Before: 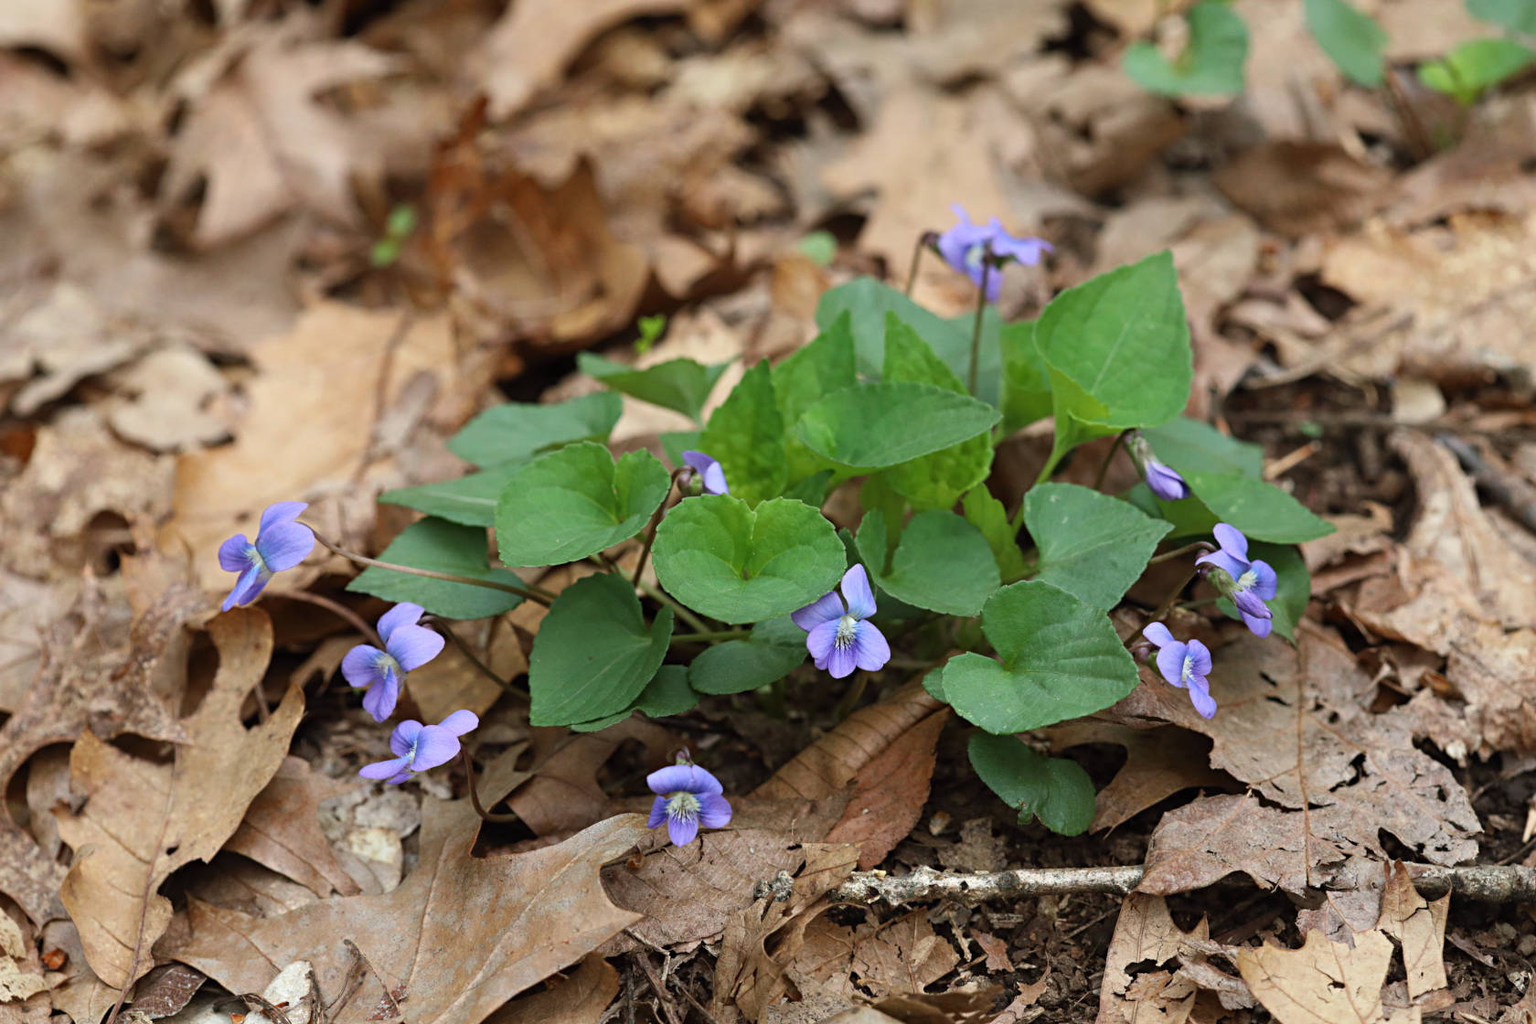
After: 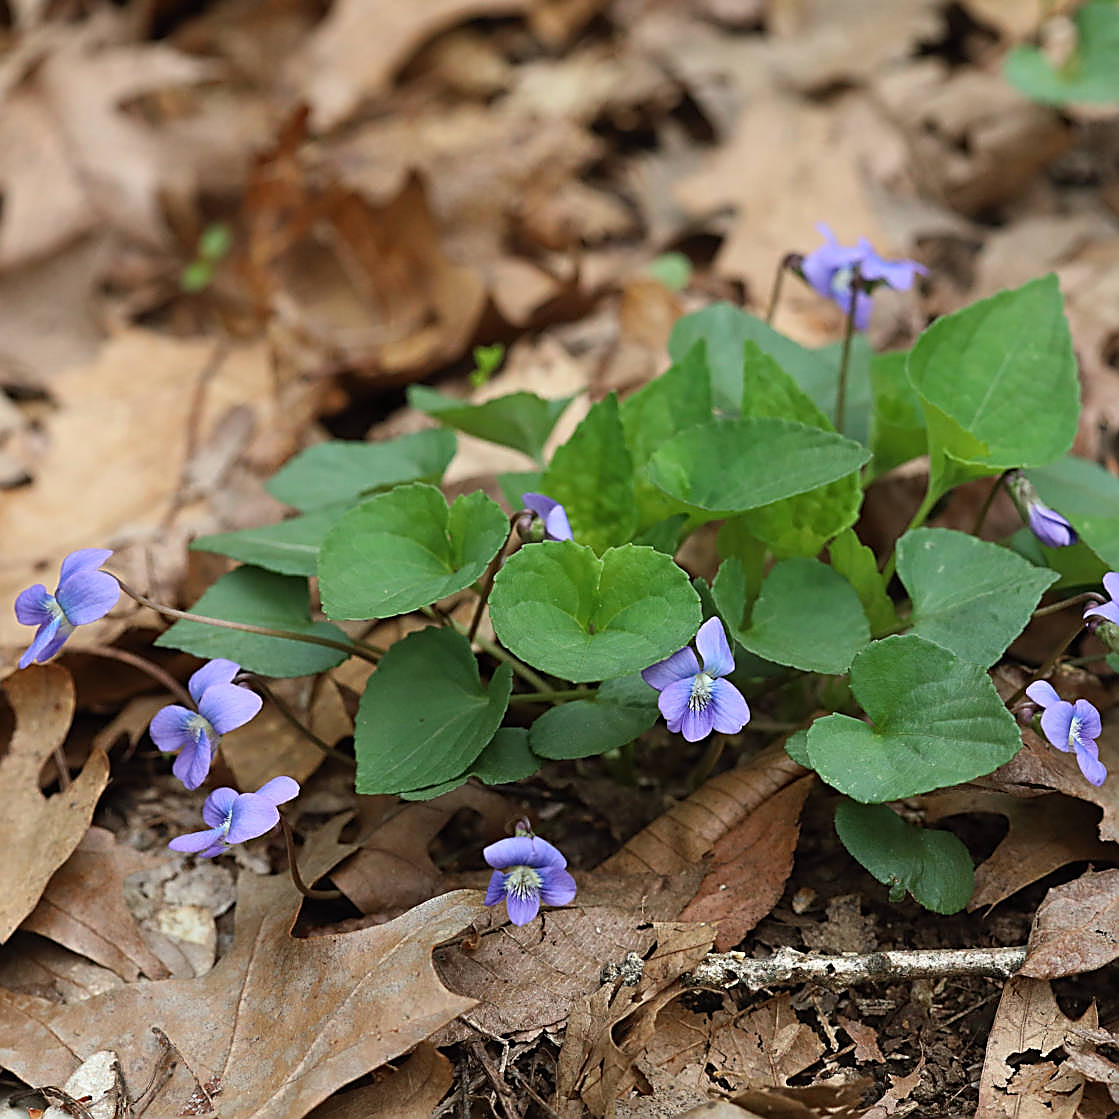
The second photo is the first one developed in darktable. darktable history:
sharpen: radius 1.4, amount 1.25, threshold 0.7
crop and rotate: left 13.342%, right 19.991%
